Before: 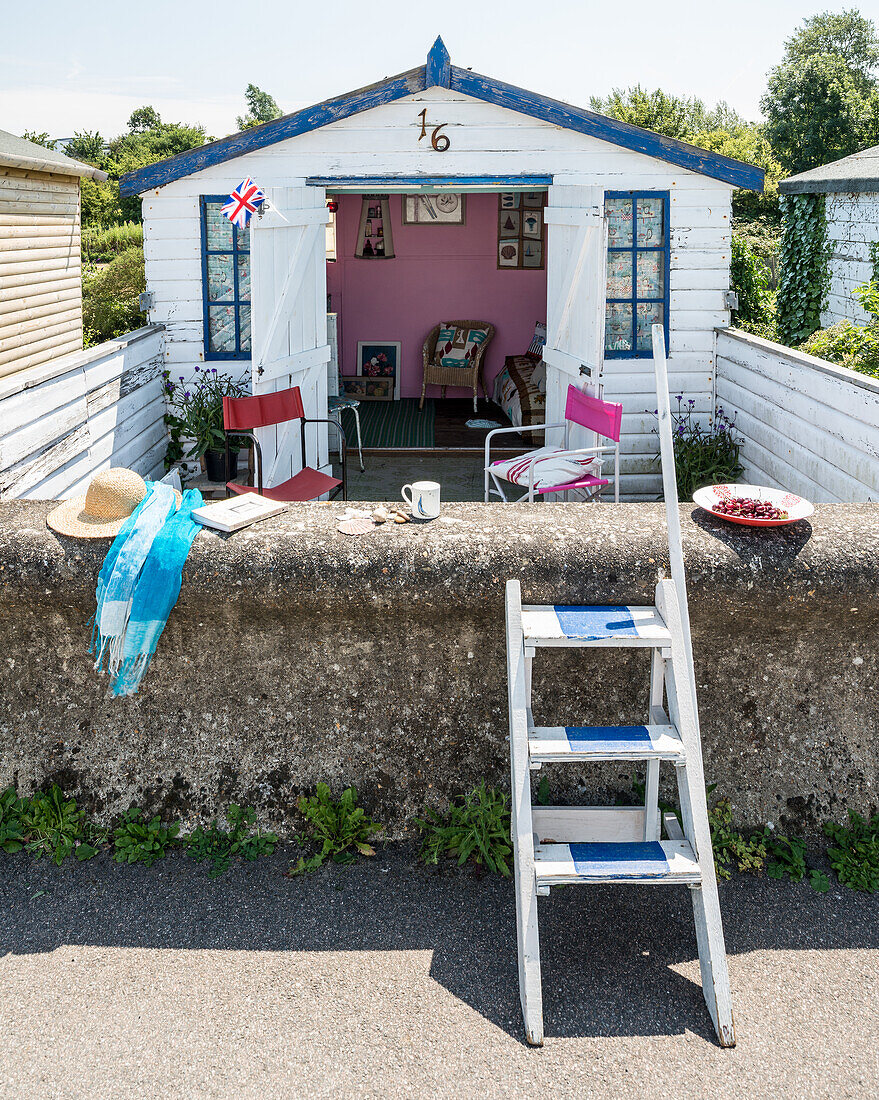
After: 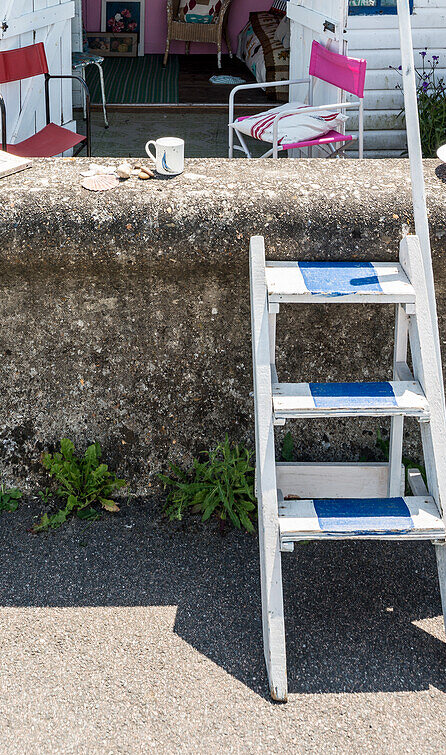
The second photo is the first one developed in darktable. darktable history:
crop and rotate: left 29.326%, top 31.326%, right 19.856%
